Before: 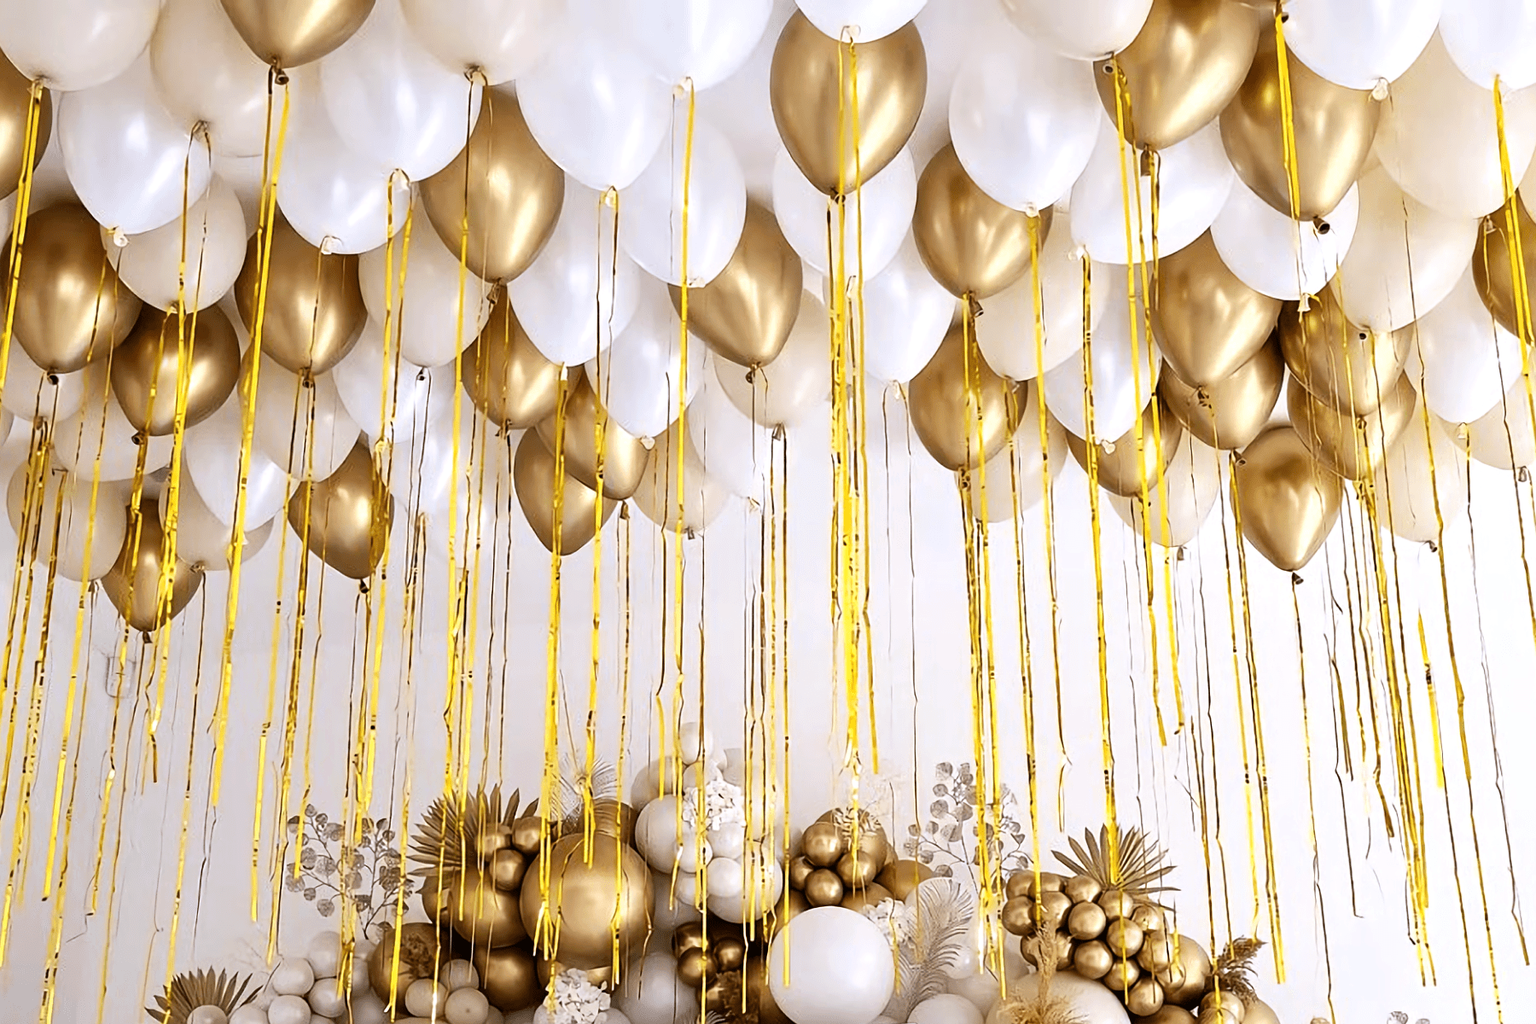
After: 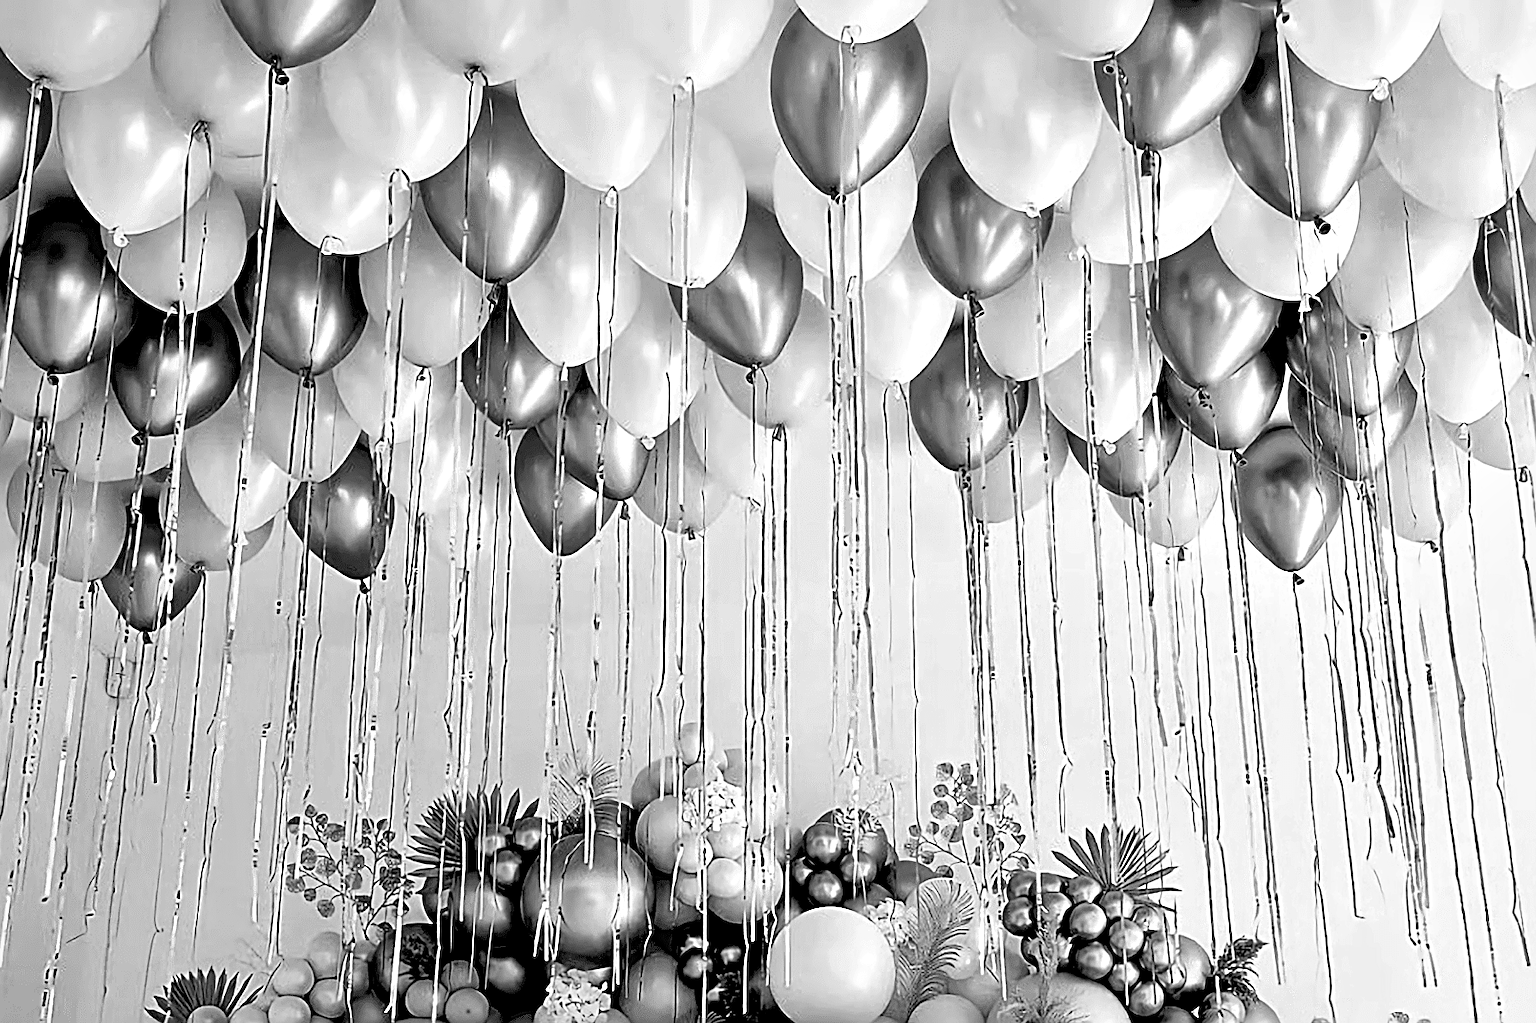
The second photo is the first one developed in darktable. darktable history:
sharpen: radius 2.676, amount 0.669
exposure: black level correction 0.056, exposure -0.039 EV, compensate highlight preservation false
haze removal: compatibility mode true, adaptive false
local contrast: mode bilateral grid, contrast 25, coarseness 60, detail 151%, midtone range 0.2
monochrome: a 32, b 64, size 2.3
